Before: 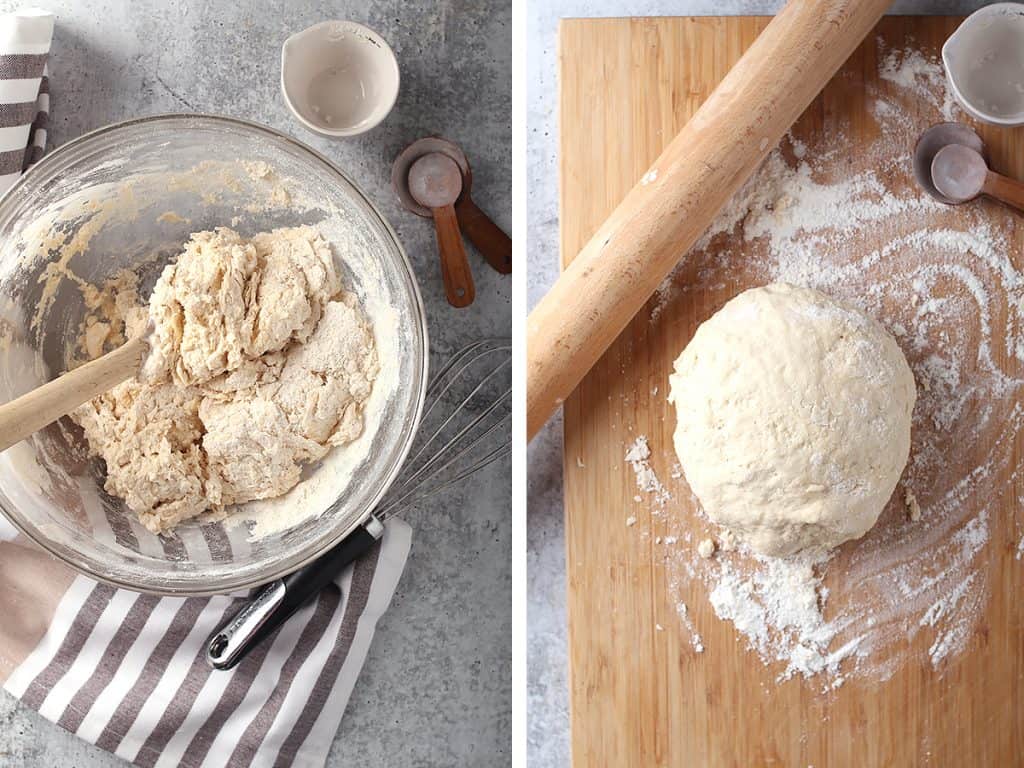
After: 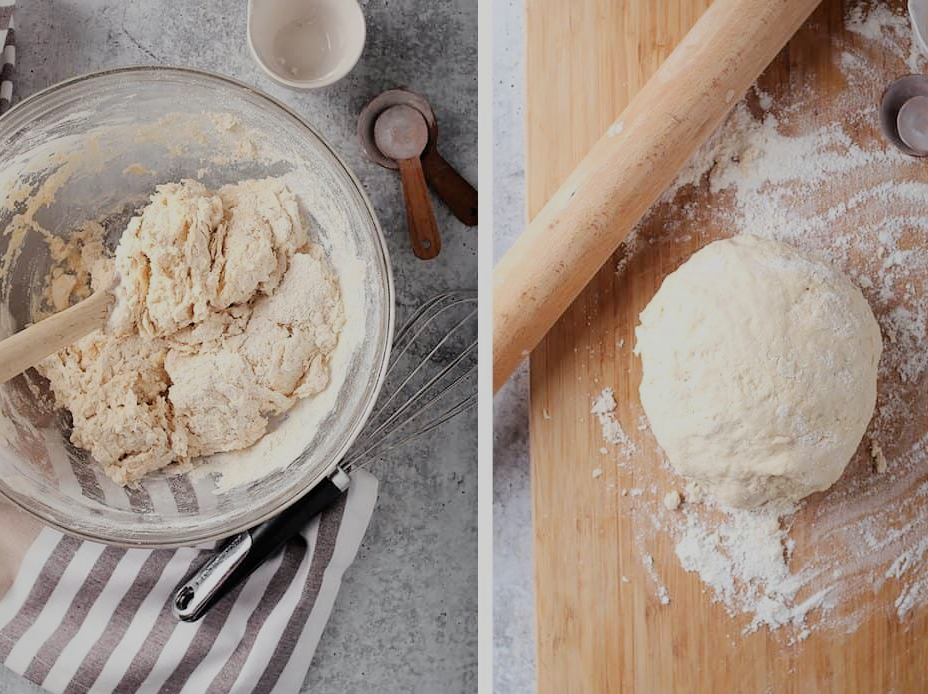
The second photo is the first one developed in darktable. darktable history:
crop: left 3.356%, top 6.351%, right 5.937%, bottom 3.196%
filmic rgb: black relative exposure -7.2 EV, white relative exposure 5.36 EV, threshold 5.94 EV, hardness 3.03, iterations of high-quality reconstruction 0, enable highlight reconstruction true
vignetting: fall-off start 74.12%, fall-off radius 66.43%, brightness -0.234, saturation 0.147
